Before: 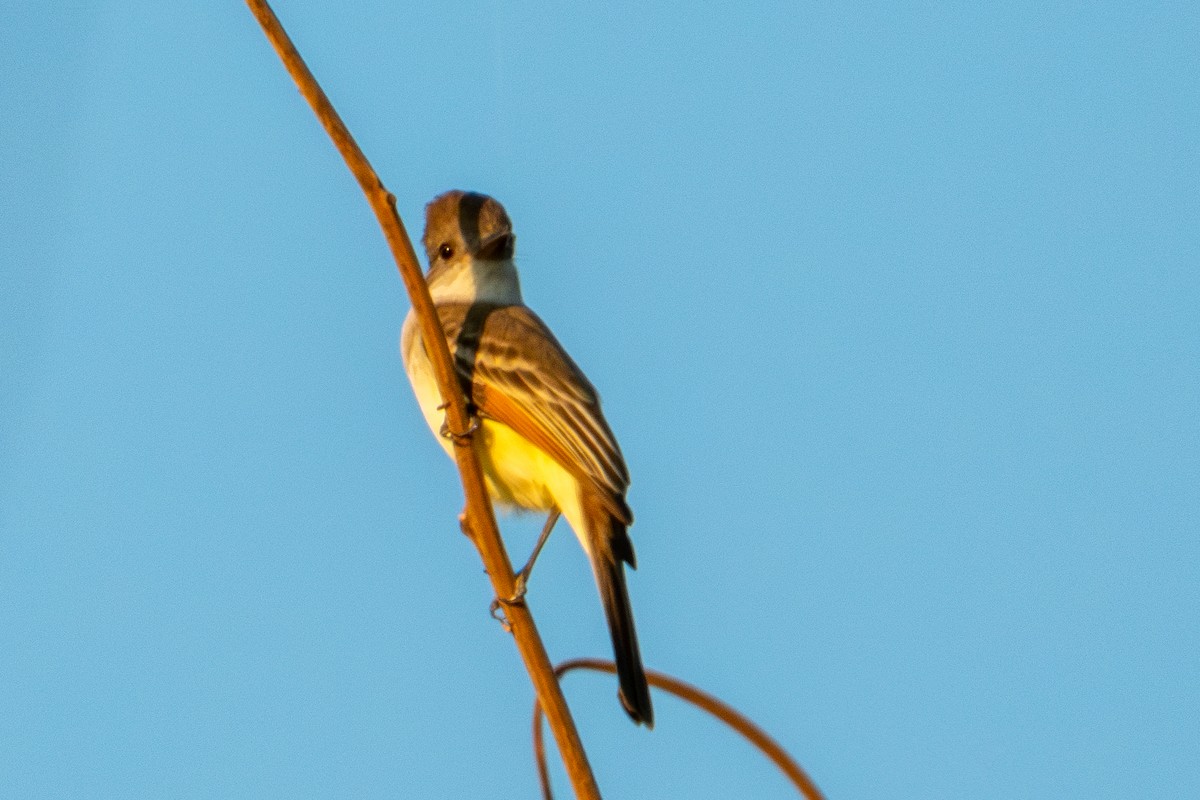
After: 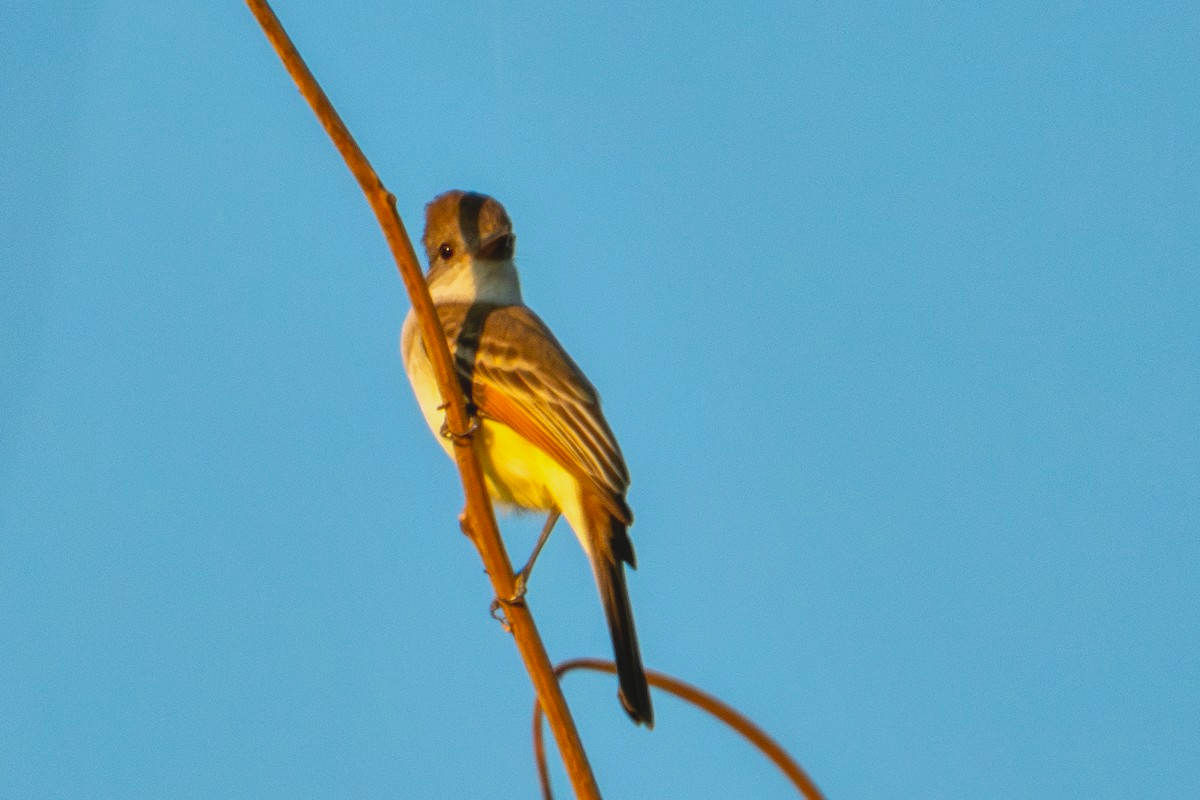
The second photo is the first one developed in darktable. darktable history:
shadows and highlights: shadows 39.96, highlights -53.22, low approximation 0.01, soften with gaussian
contrast brightness saturation: contrast -0.1, brightness 0.054, saturation 0.076
